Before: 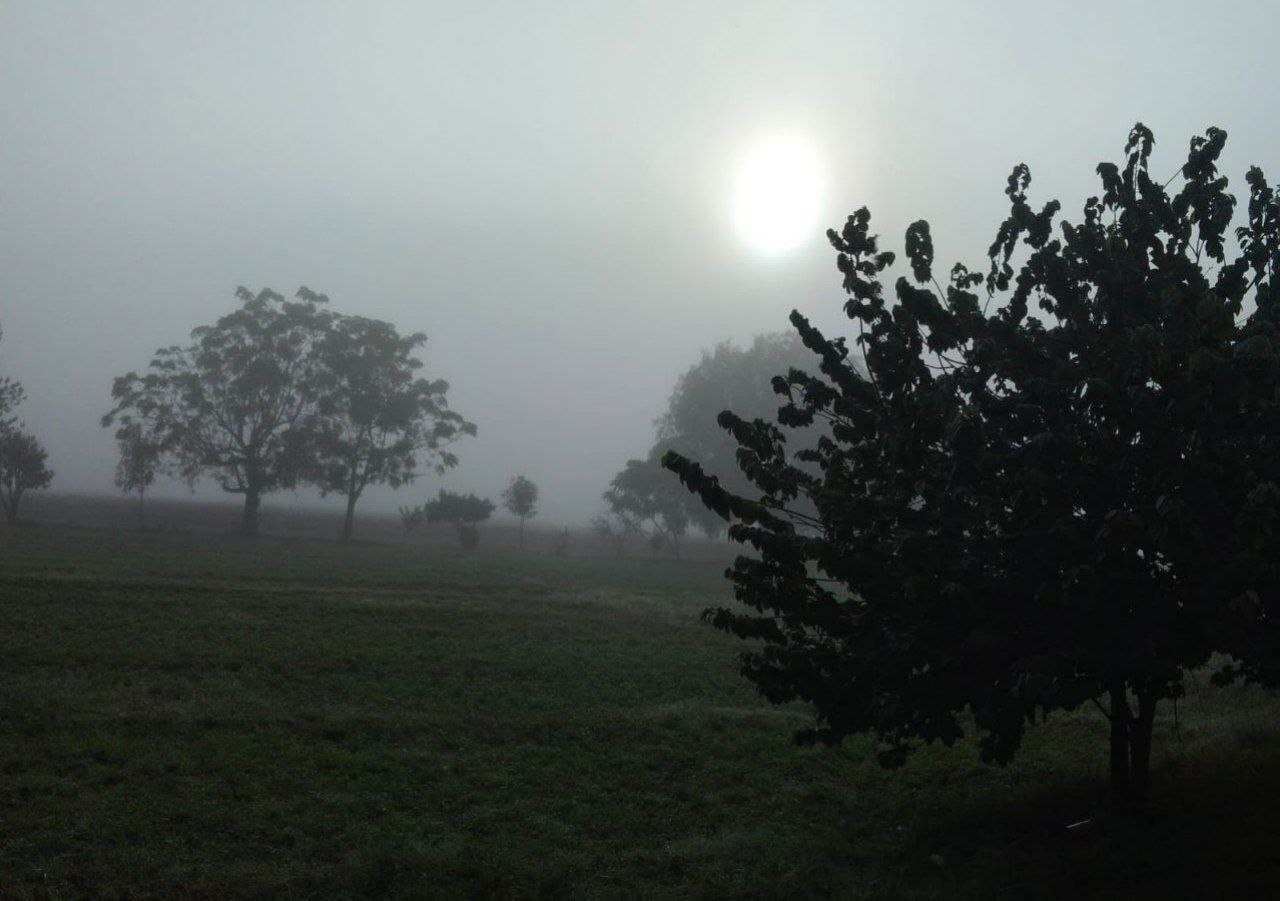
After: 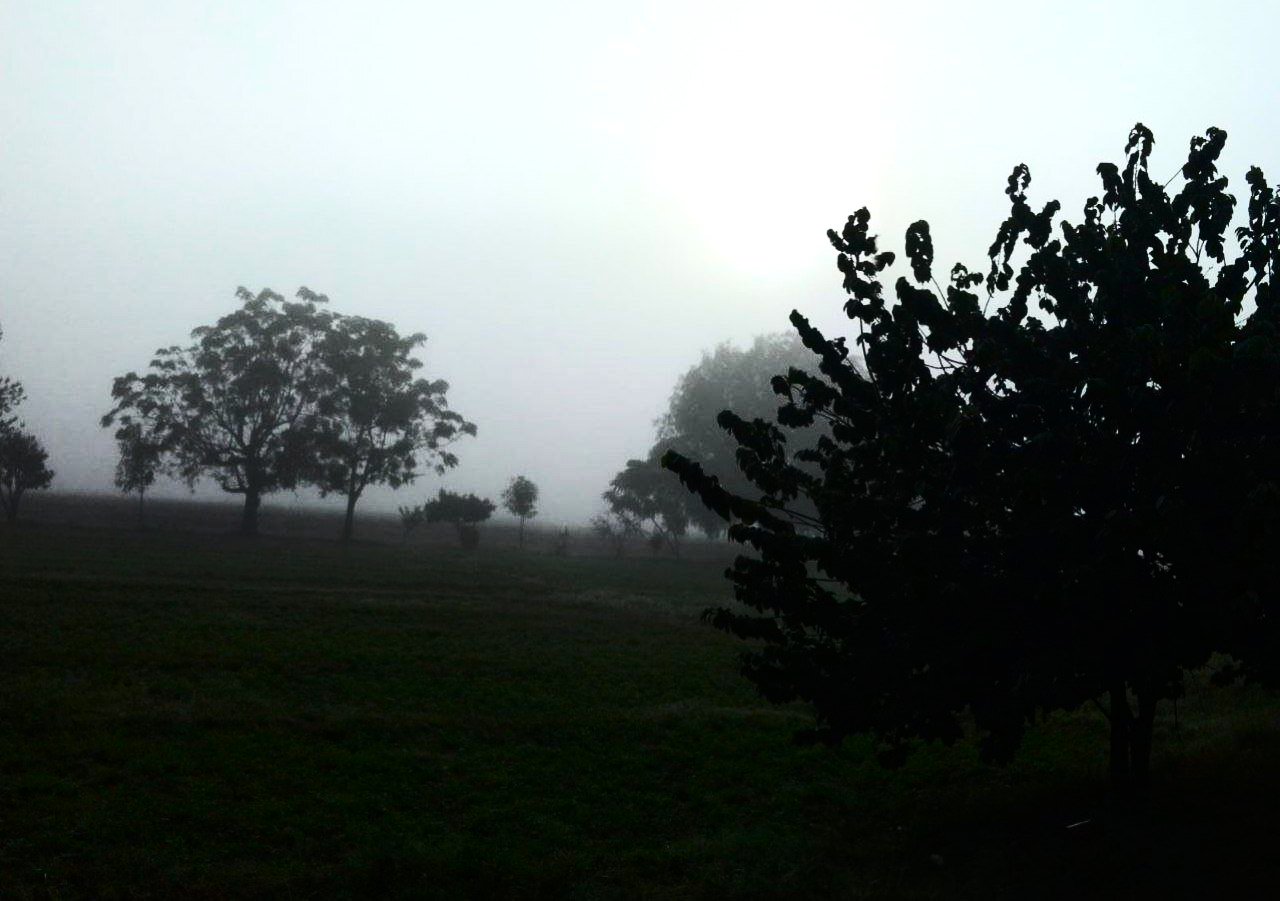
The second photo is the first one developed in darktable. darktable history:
shadows and highlights: radius 334.93, shadows 63.48, highlights 6.06, compress 87.7%, highlights color adjustment 39.73%, soften with gaussian
contrast brightness saturation: contrast 0.28
tone equalizer: -8 EV -0.75 EV, -7 EV -0.7 EV, -6 EV -0.6 EV, -5 EV -0.4 EV, -3 EV 0.4 EV, -2 EV 0.6 EV, -1 EV 0.7 EV, +0 EV 0.75 EV, edges refinement/feathering 500, mask exposure compensation -1.57 EV, preserve details no
